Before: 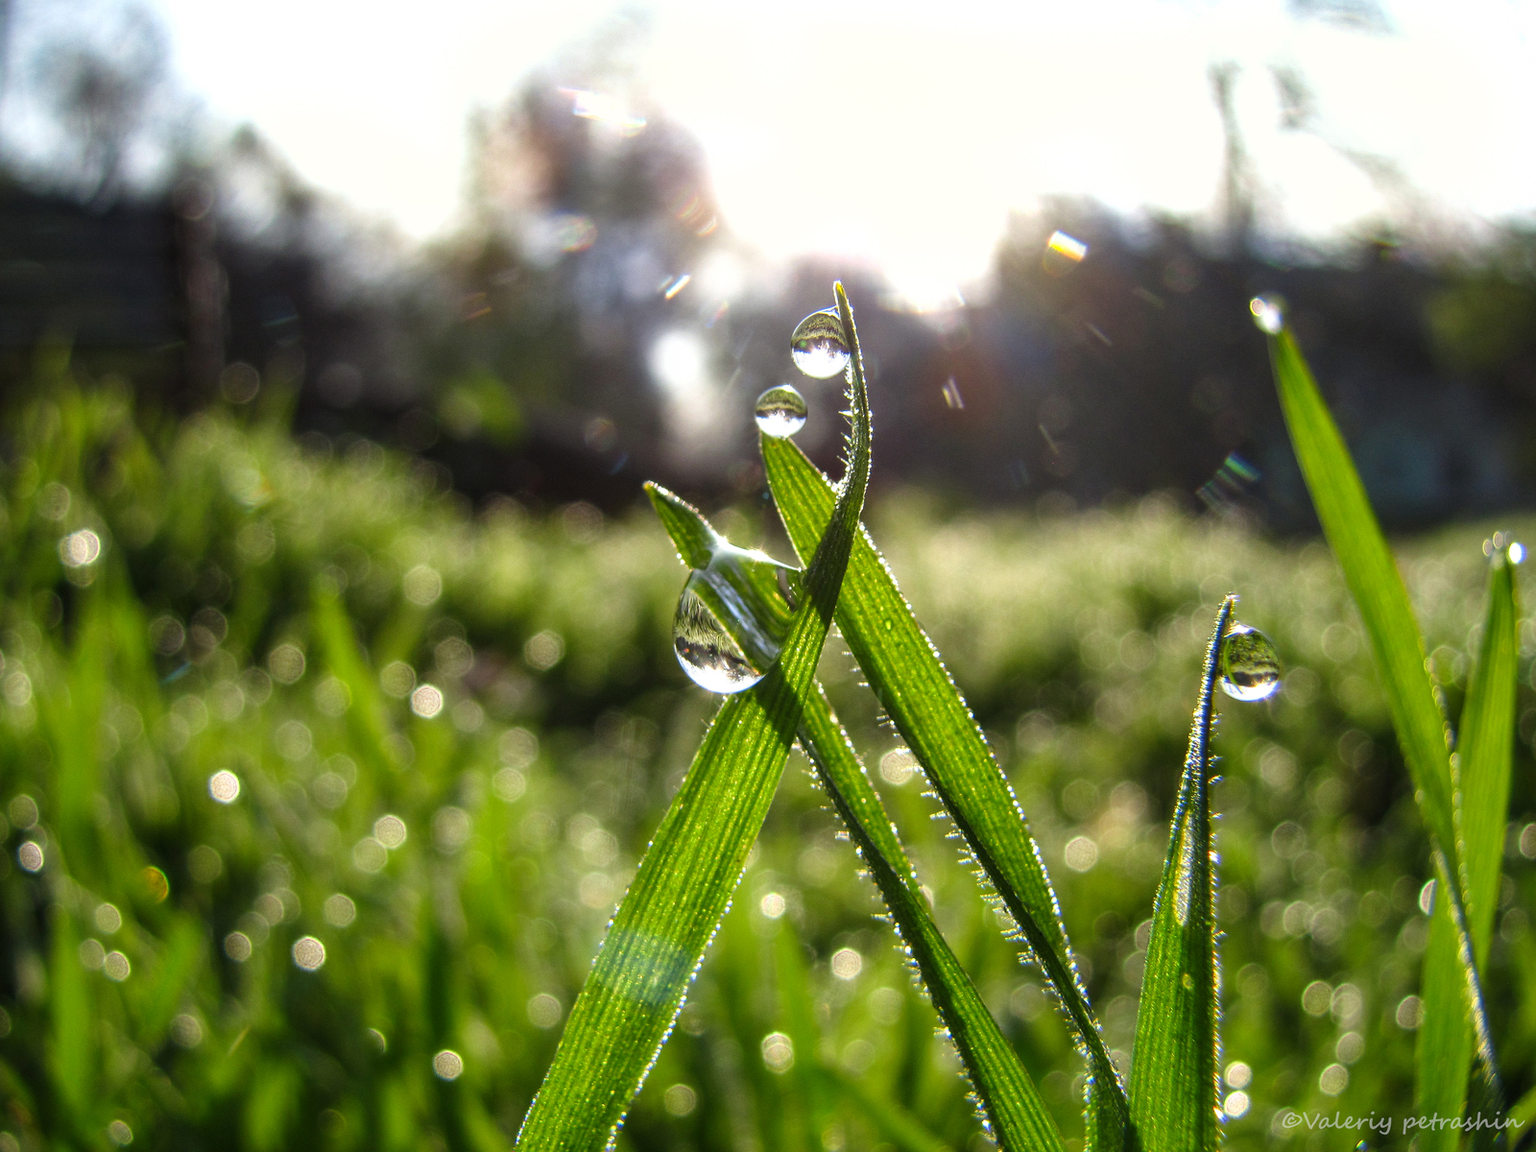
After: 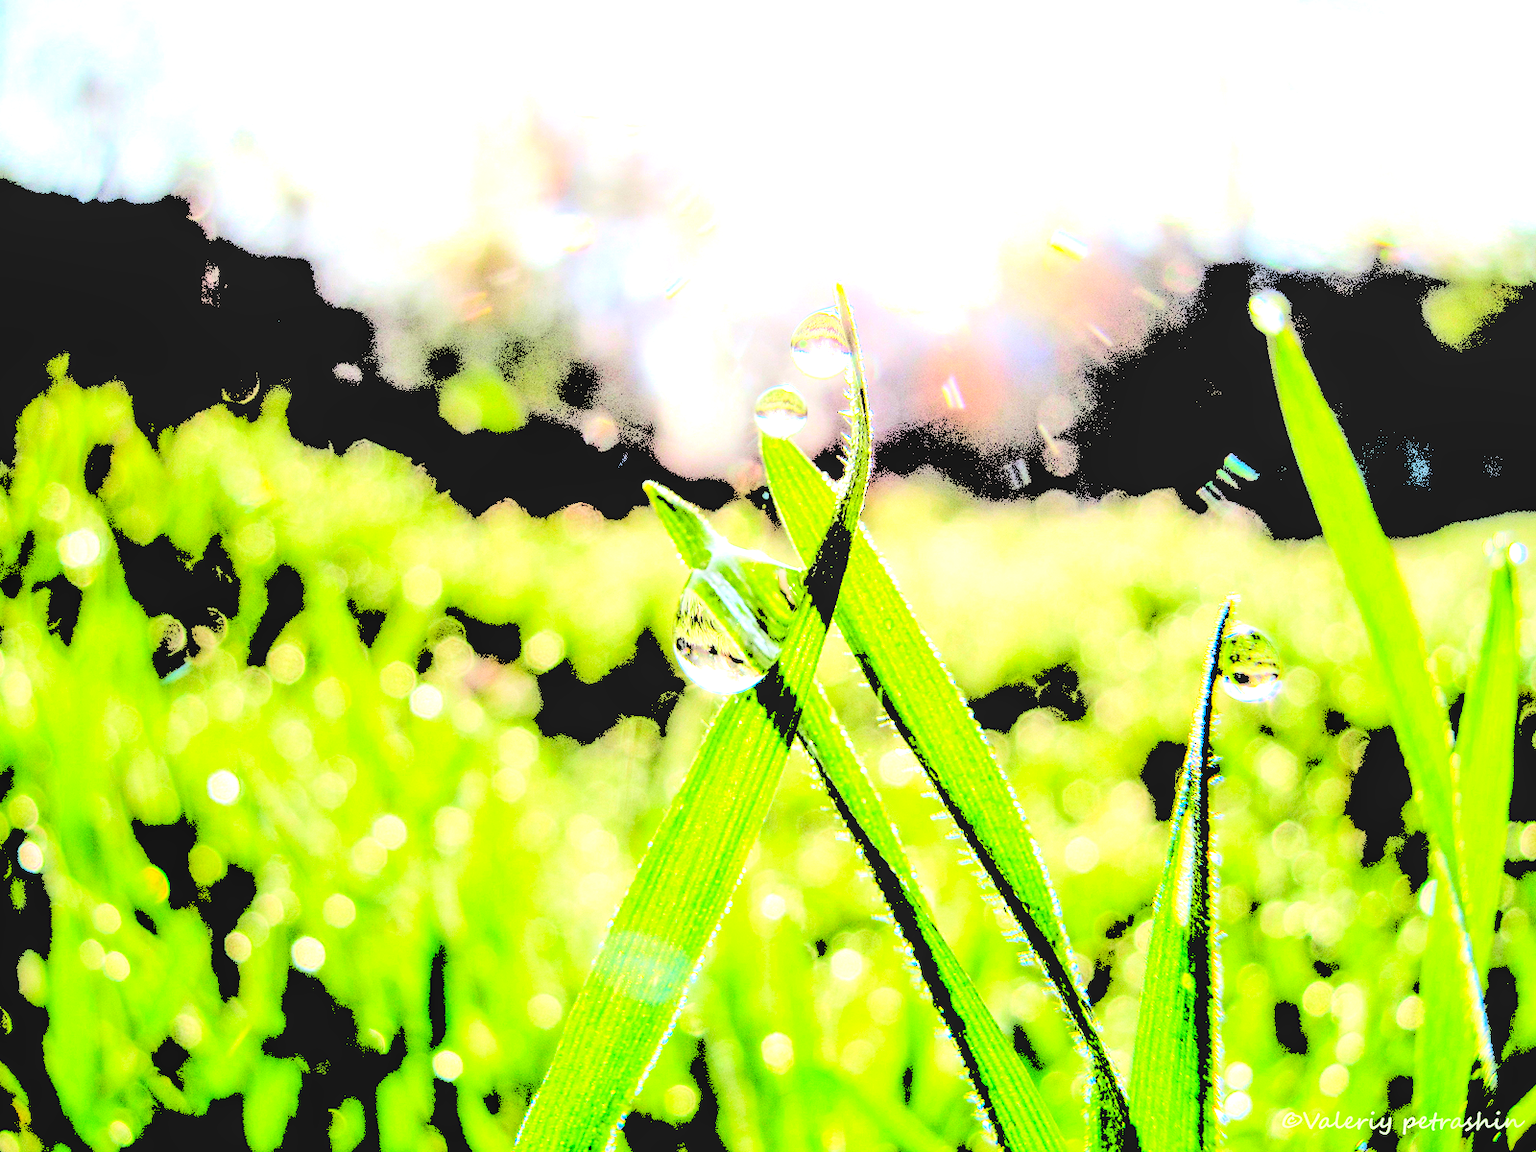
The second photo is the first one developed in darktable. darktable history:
levels: levels [0.246, 0.246, 0.506]
local contrast: on, module defaults
